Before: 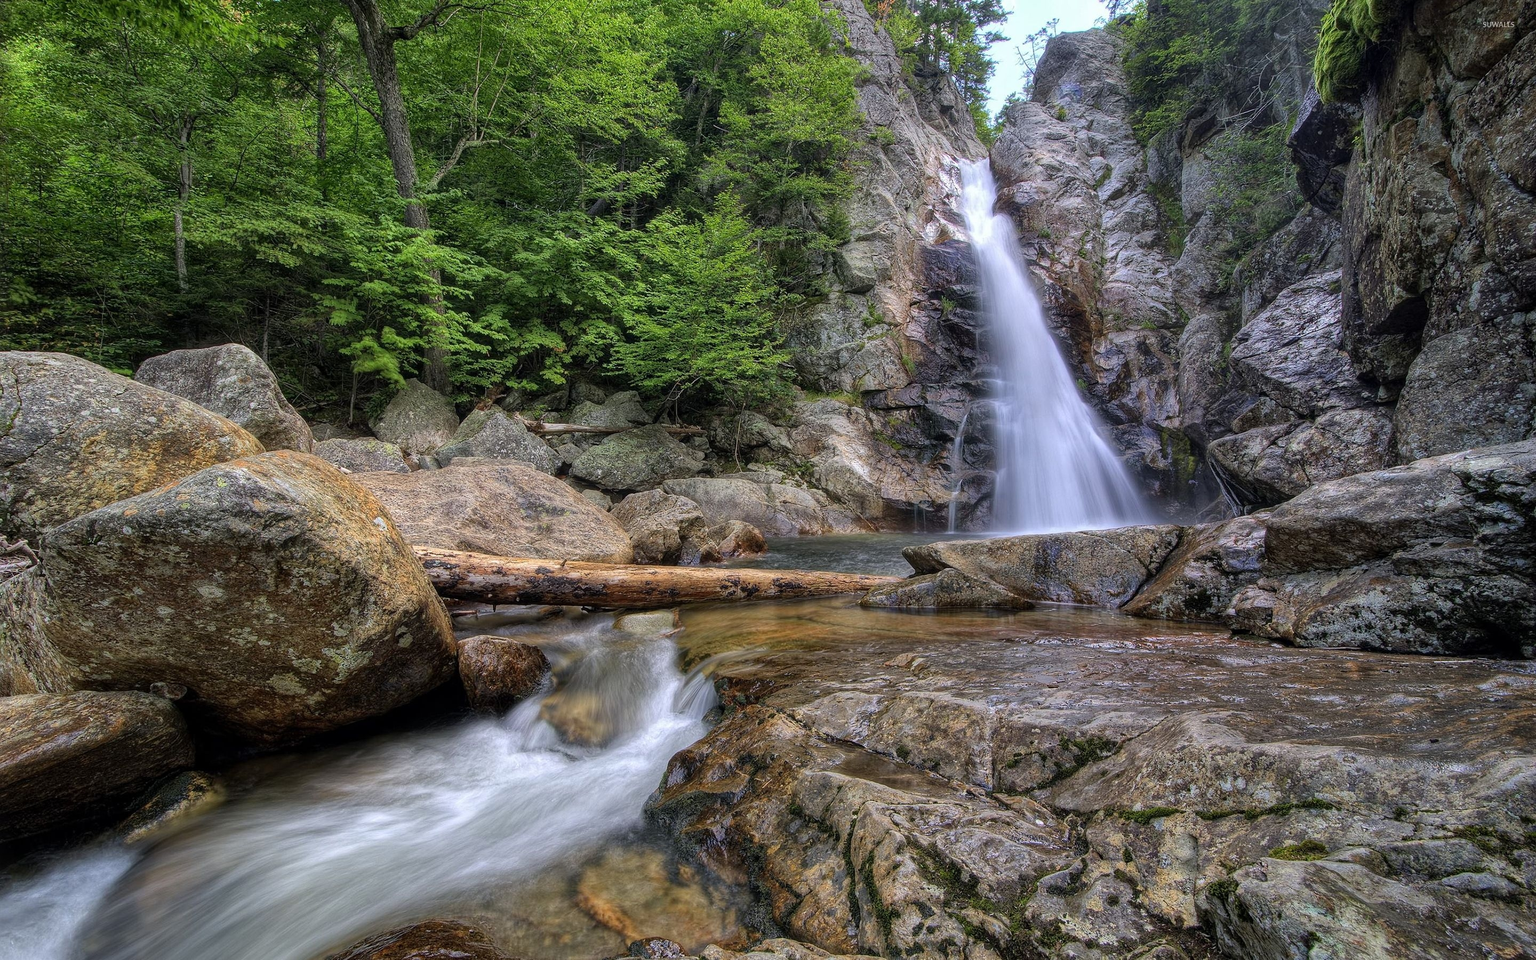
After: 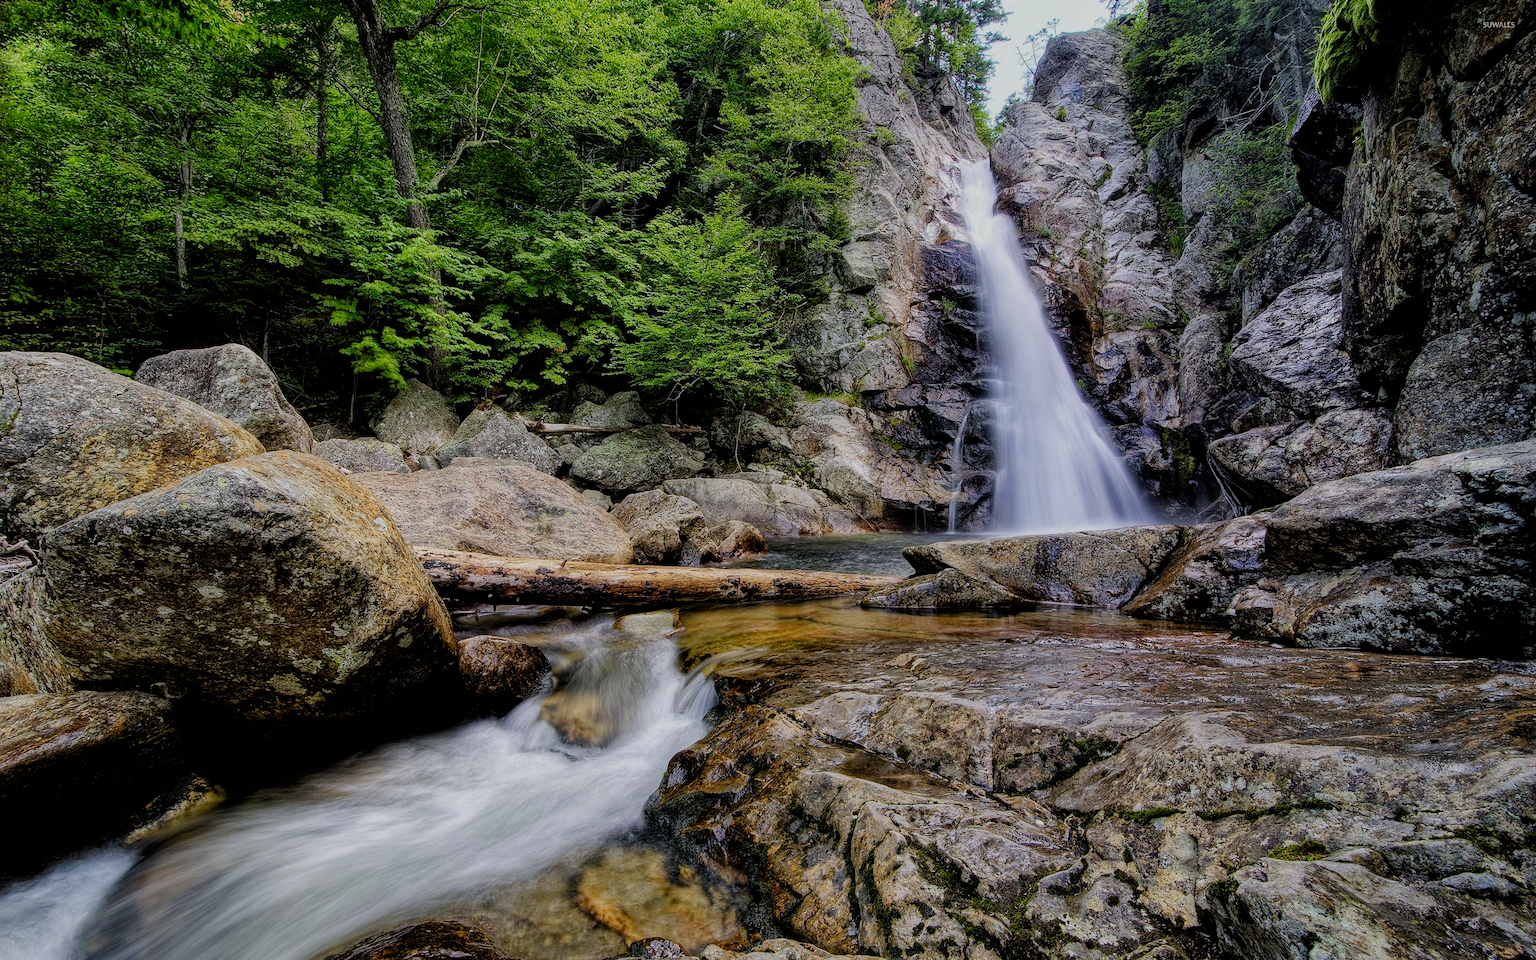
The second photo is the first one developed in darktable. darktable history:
filmic rgb: black relative exposure -4.1 EV, white relative exposure 5.1 EV, hardness 2.13, contrast 1.164, preserve chrominance no, color science v4 (2020), type of noise poissonian
